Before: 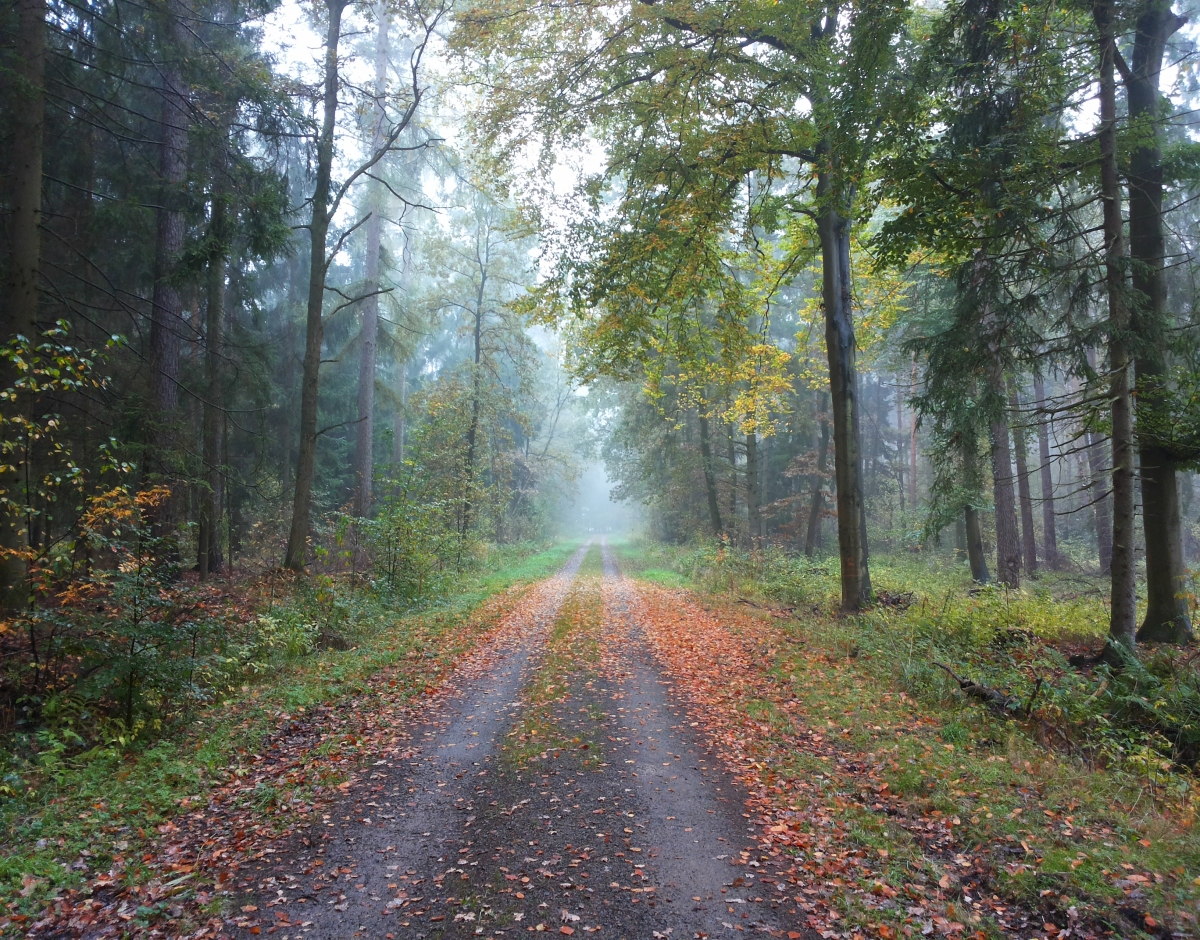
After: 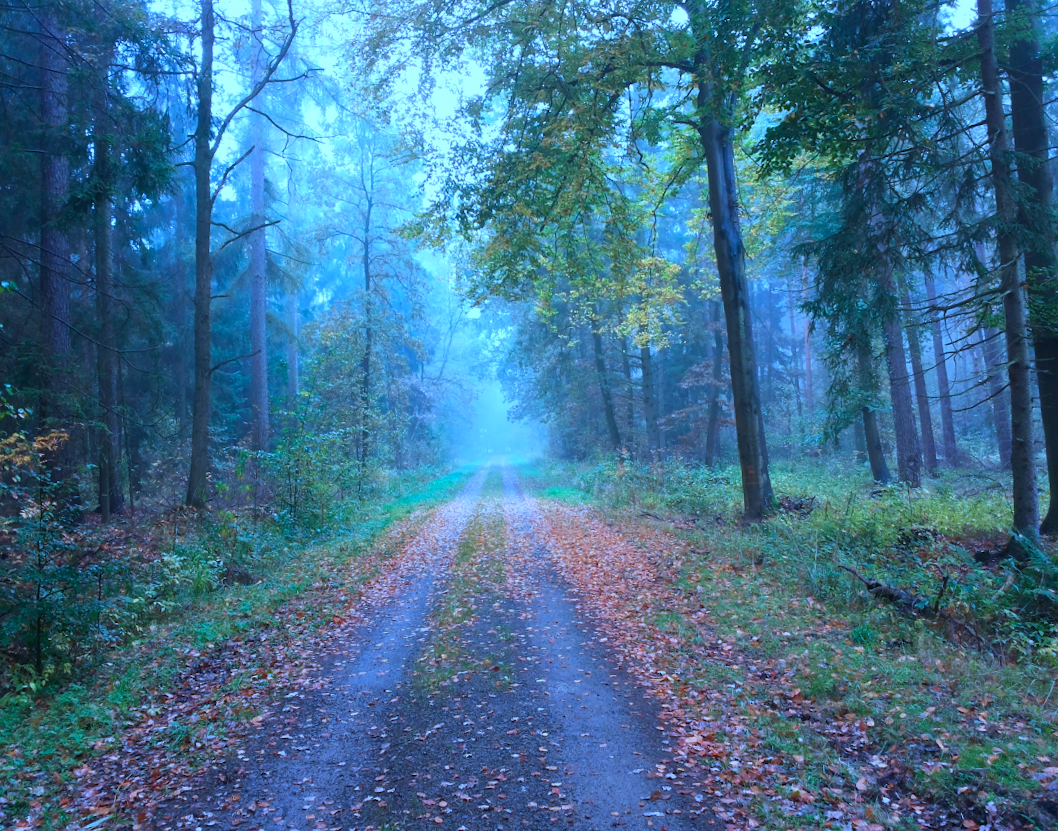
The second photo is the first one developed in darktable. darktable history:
levels: mode automatic, levels [0.246, 0.256, 0.506]
crop and rotate: angle 3.01°, left 5.979%, top 5.717%
color calibration: illuminant as shot in camera, x 0.441, y 0.412, temperature 2890.49 K
